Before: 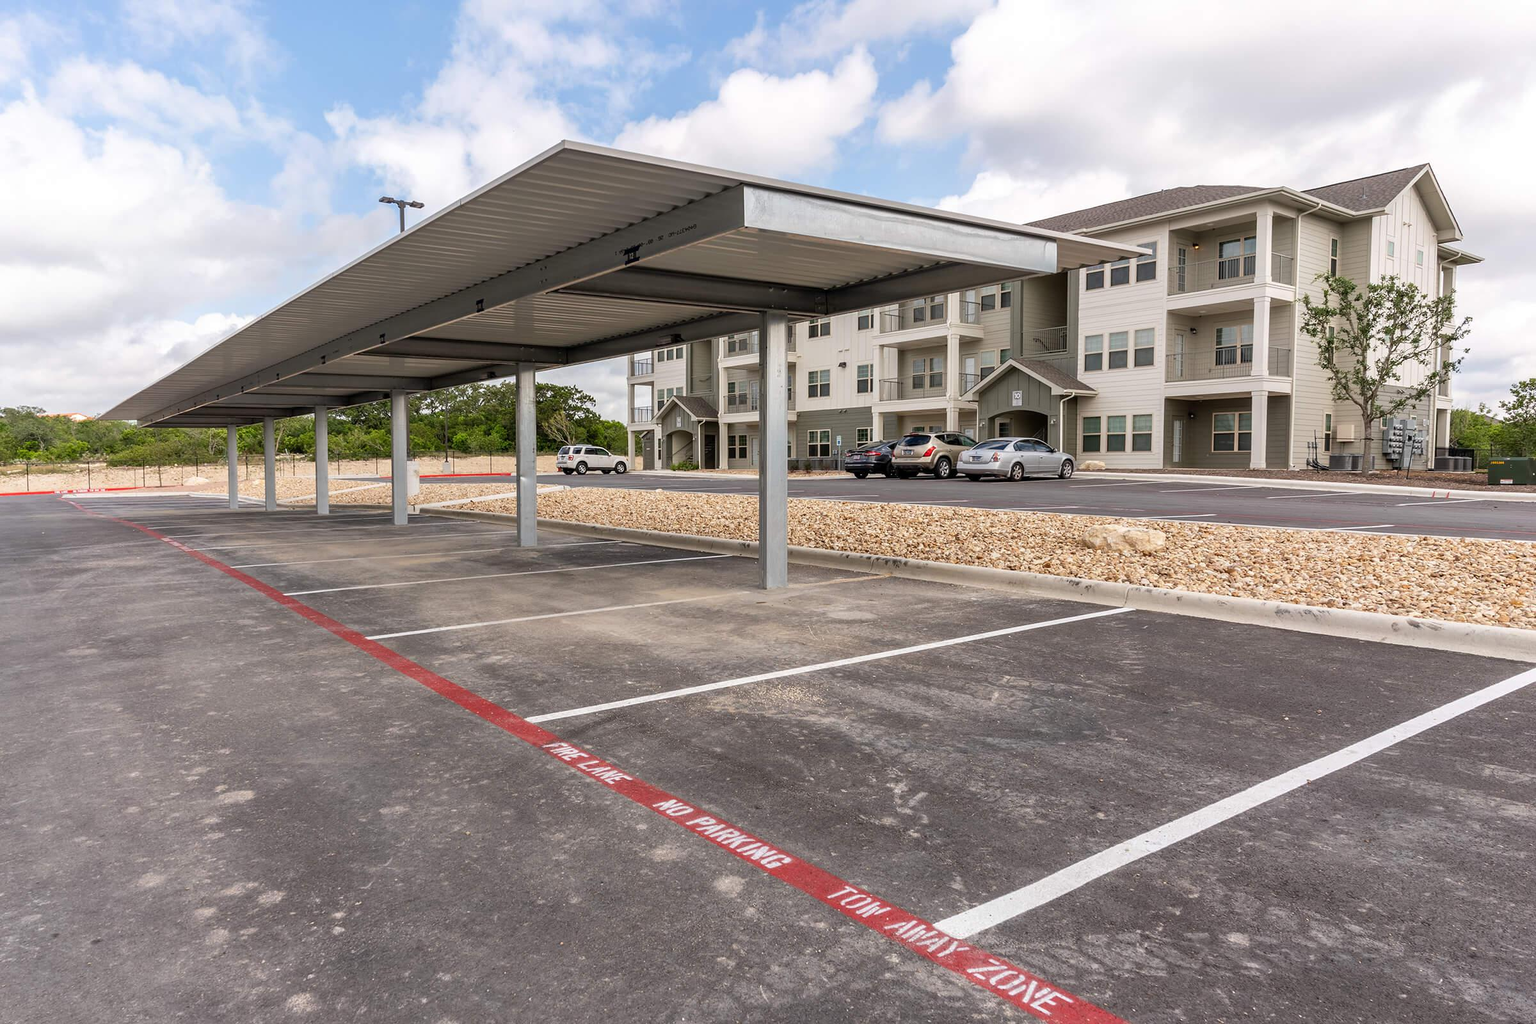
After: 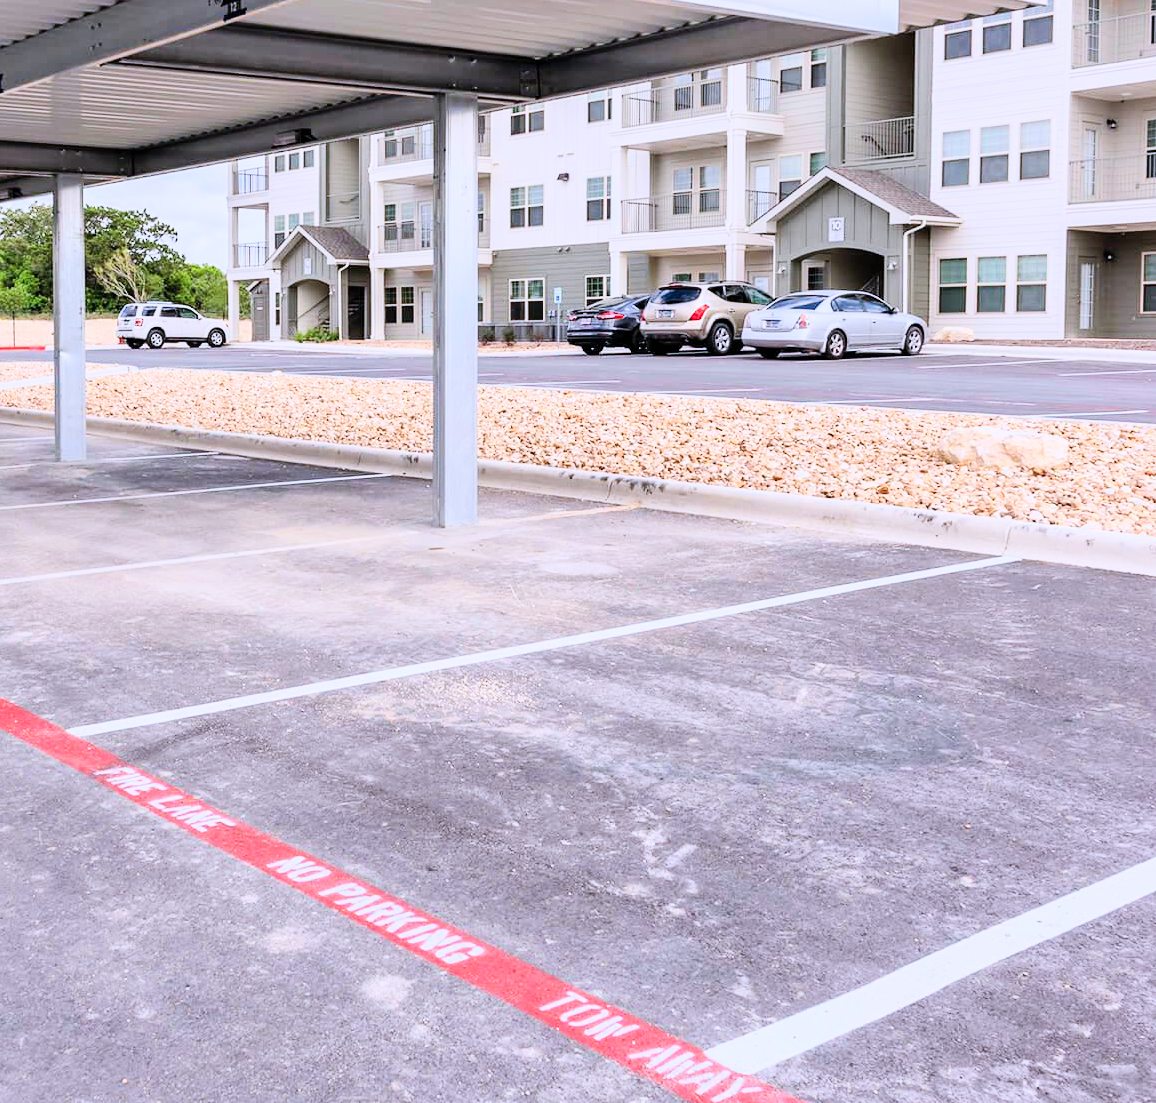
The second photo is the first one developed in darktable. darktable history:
exposure: exposure 1.163 EV, compensate highlight preservation false
crop: left 31.377%, top 24.621%, right 20.417%, bottom 6.43%
tone equalizer: edges refinement/feathering 500, mask exposure compensation -1.57 EV, preserve details no
filmic rgb: black relative exposure -7.65 EV, white relative exposure 4.56 EV, hardness 3.61
local contrast: mode bilateral grid, contrast 16, coarseness 35, detail 105%, midtone range 0.2
contrast brightness saturation: contrast 0.202, brightness 0.158, saturation 0.23
color calibration: illuminant custom, x 0.373, y 0.388, temperature 4263.18 K
